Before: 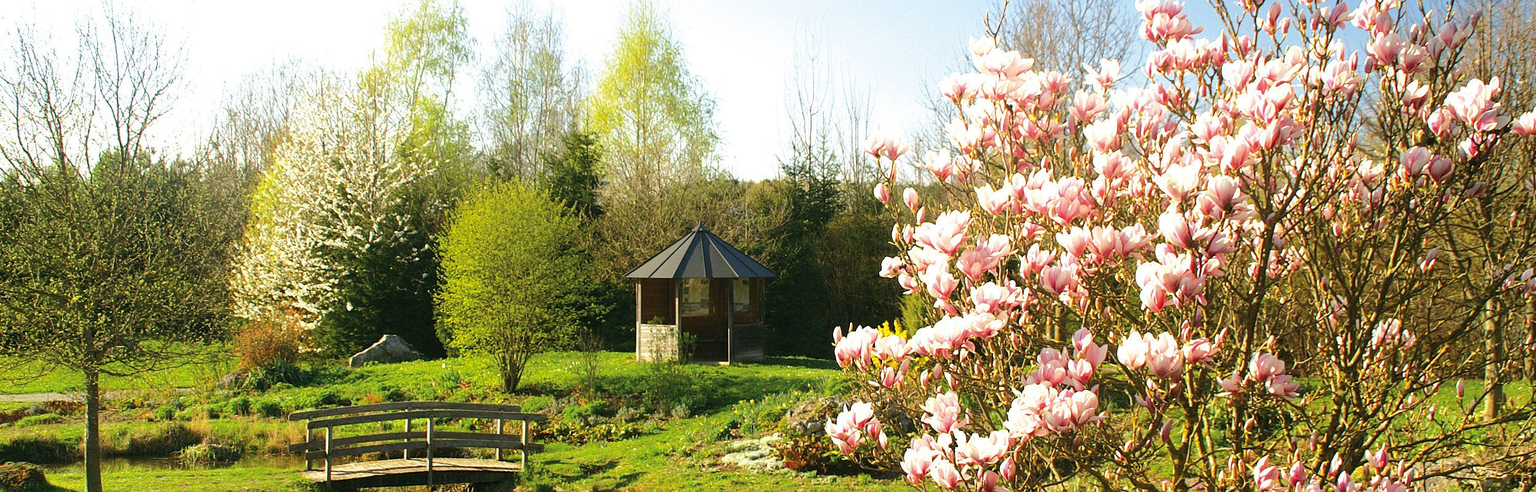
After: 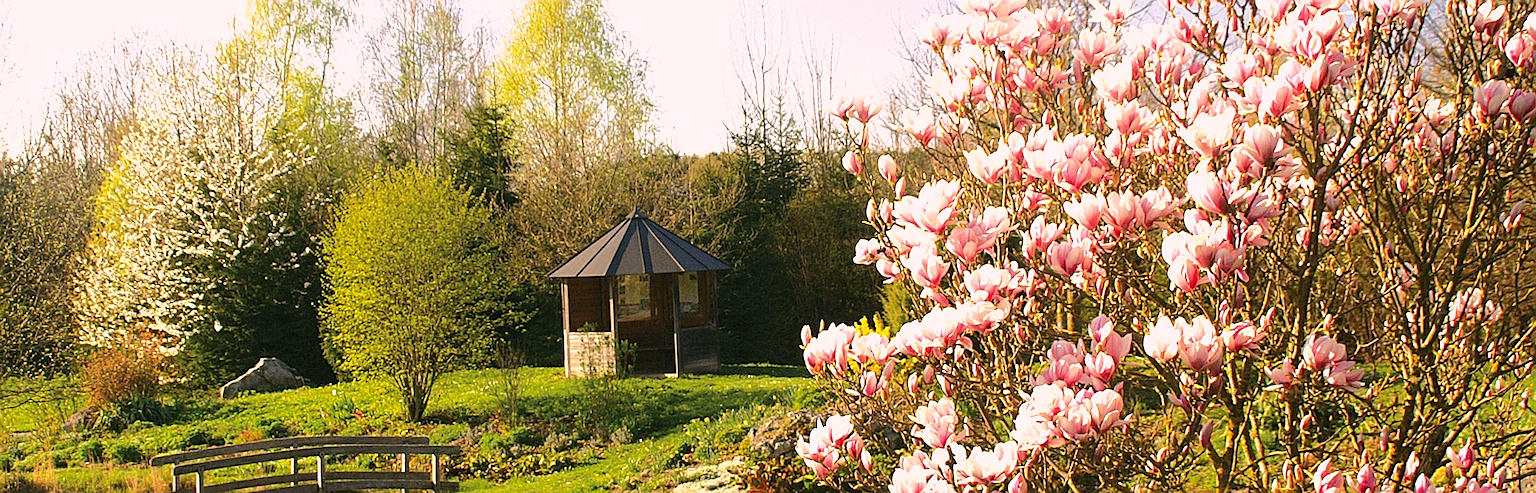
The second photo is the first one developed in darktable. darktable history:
sharpen: on, module defaults
color correction: highlights a* 14.49, highlights b* 4.72
crop and rotate: angle 2.4°, left 6.119%, top 5.681%
